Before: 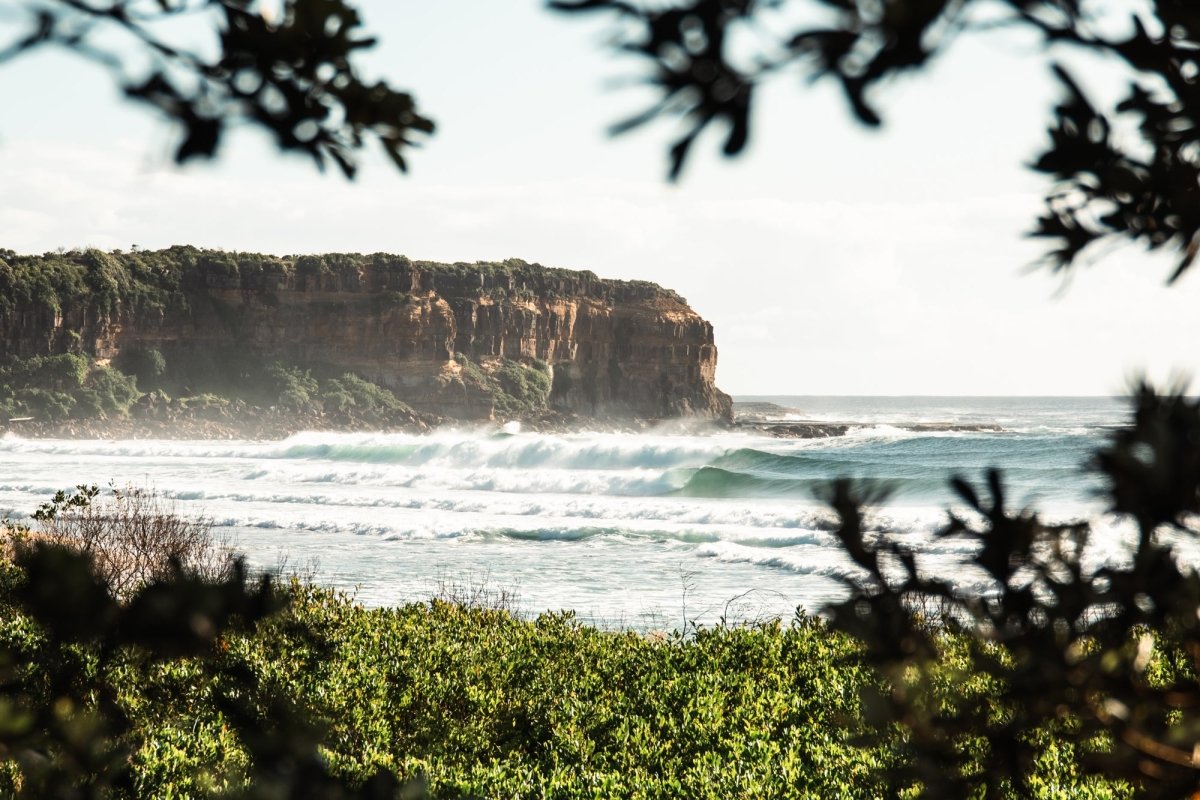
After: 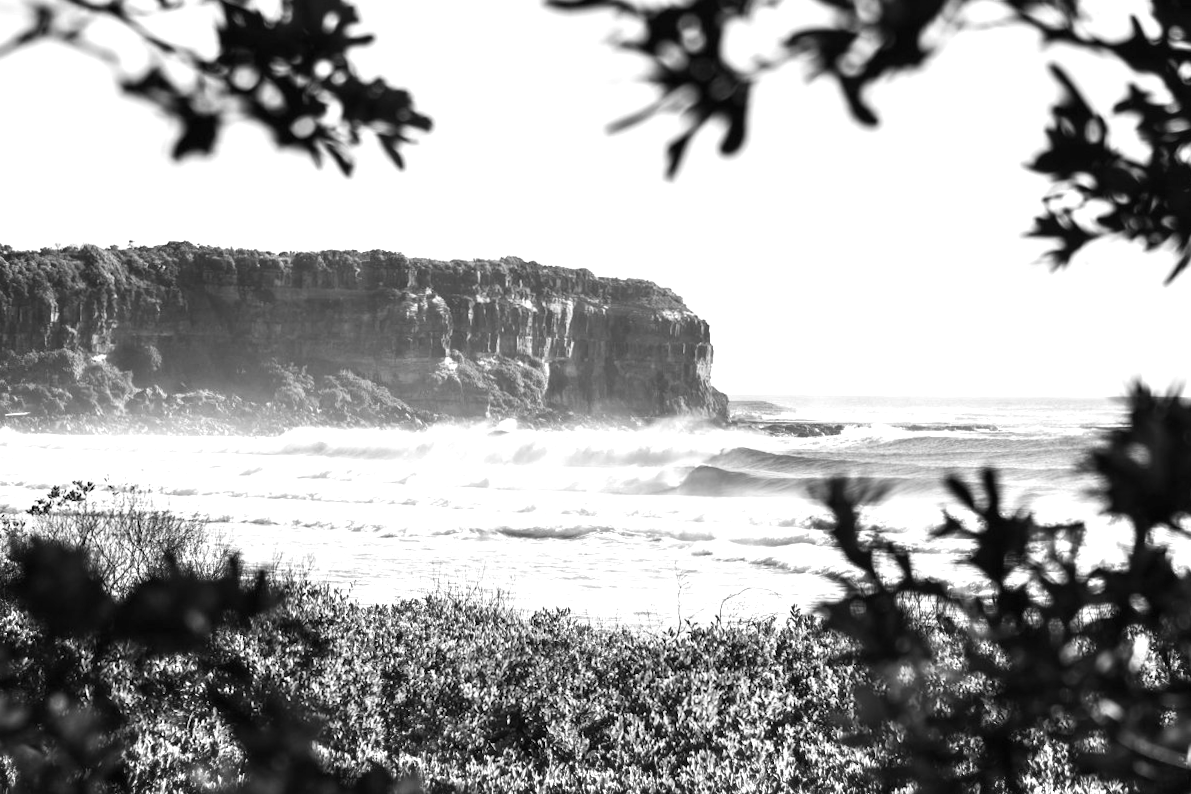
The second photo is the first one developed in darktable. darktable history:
crop and rotate: angle -0.289°
exposure: exposure 0.609 EV, compensate highlight preservation false
contrast brightness saturation: saturation -0.997
